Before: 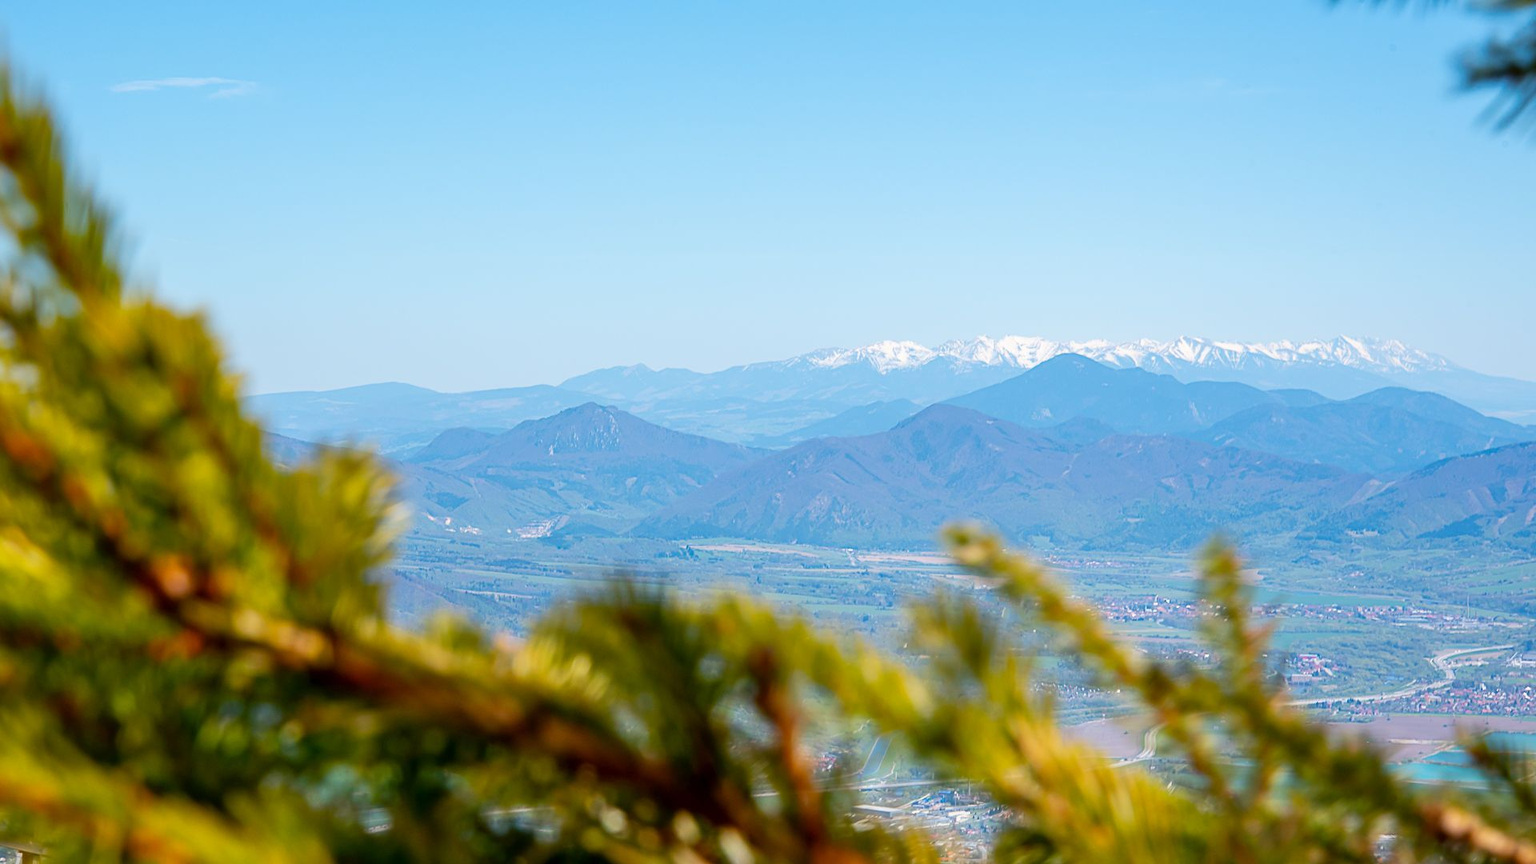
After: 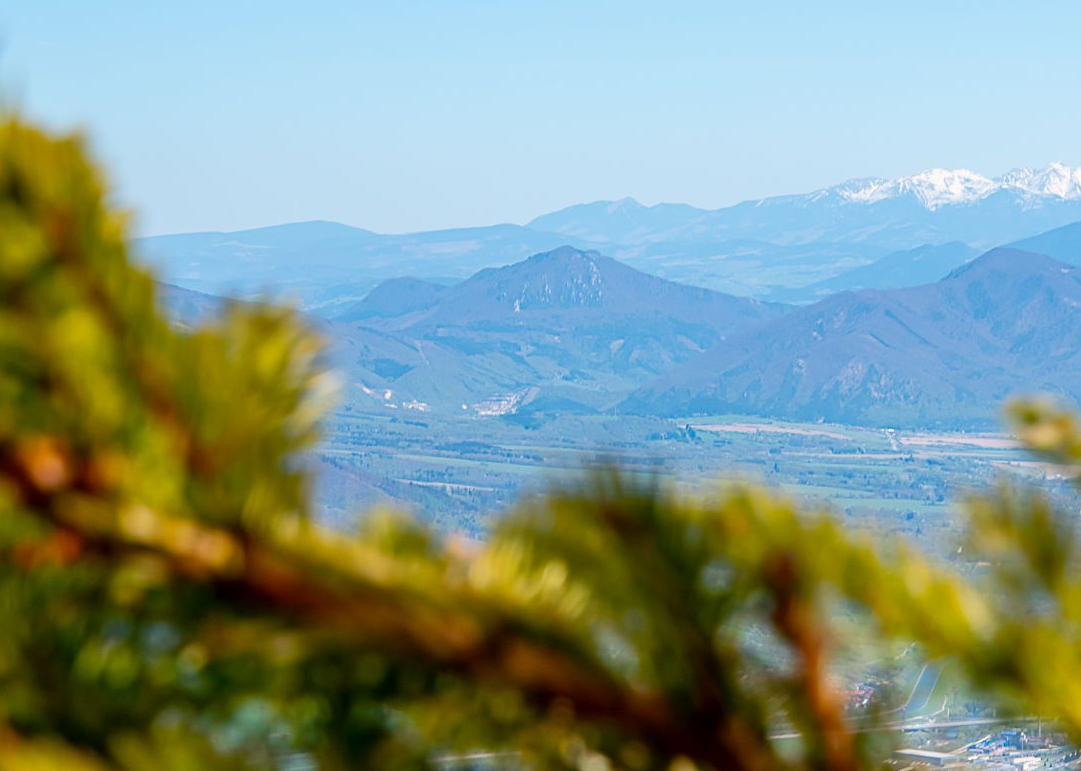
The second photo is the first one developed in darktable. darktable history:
crop: left 8.966%, top 23.852%, right 34.699%, bottom 4.703%
